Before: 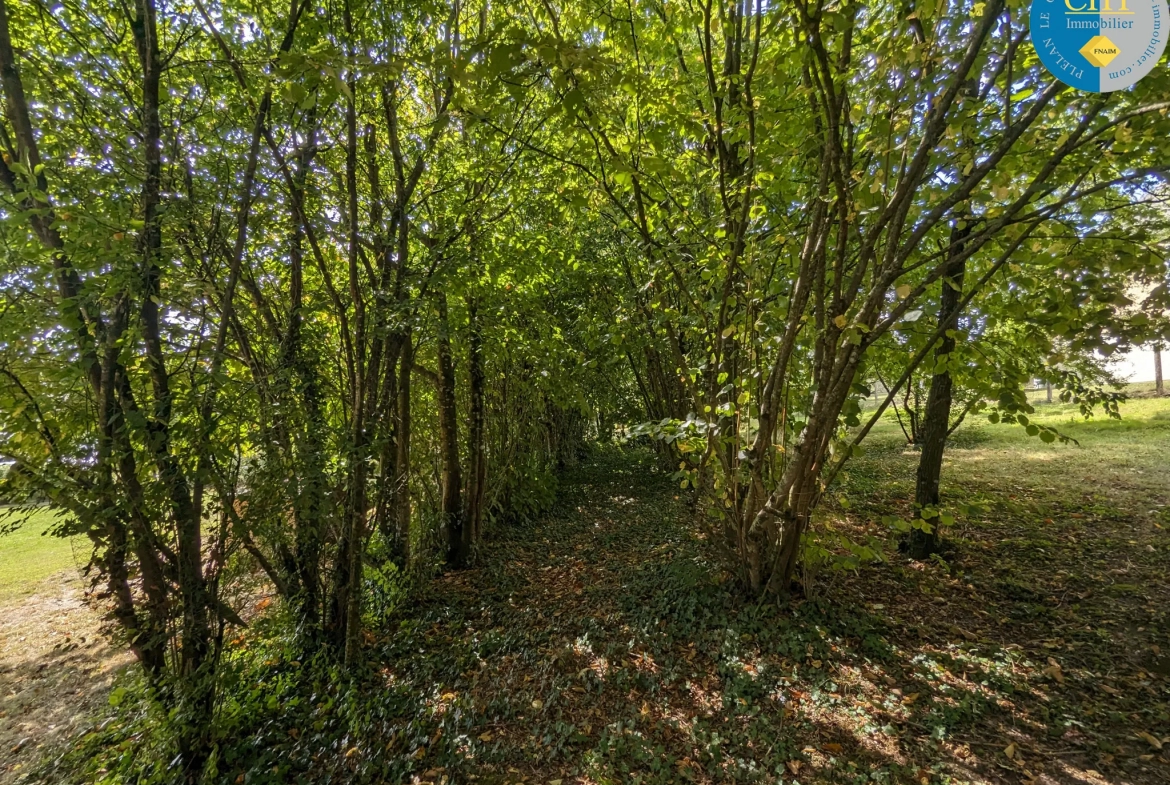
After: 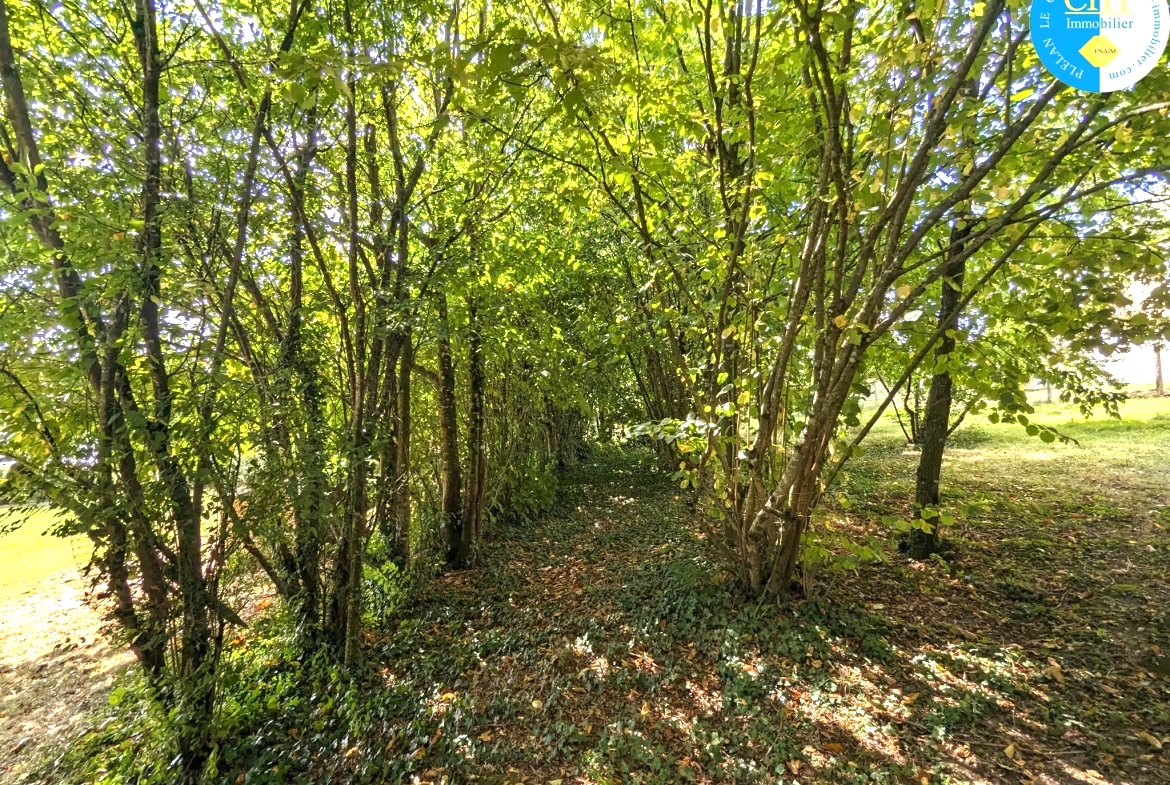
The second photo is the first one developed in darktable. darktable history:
exposure: exposure 1.231 EV, compensate highlight preservation false
